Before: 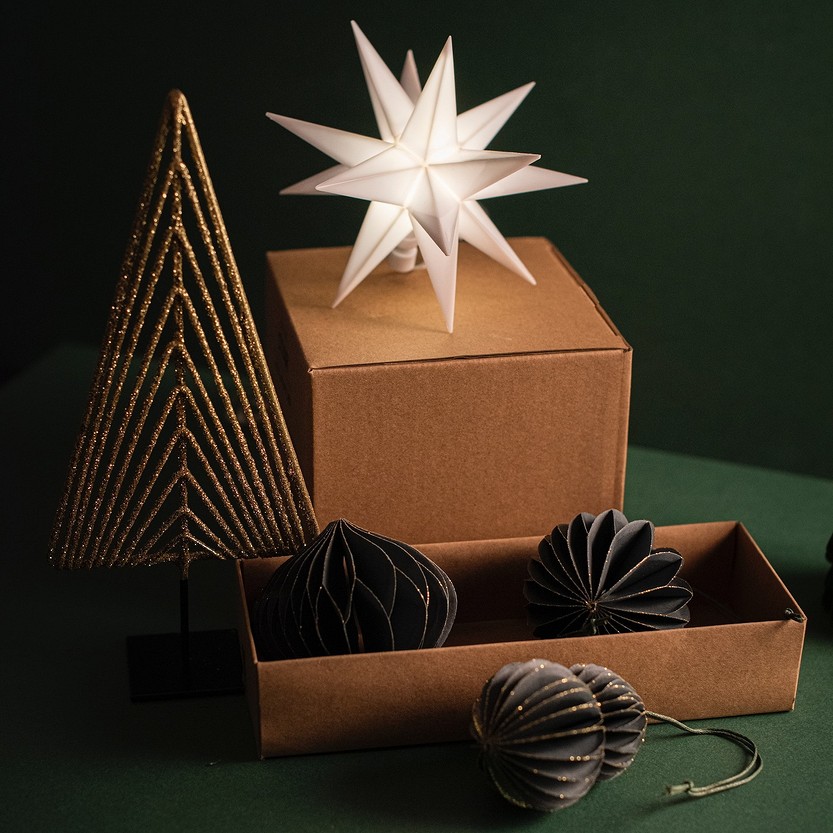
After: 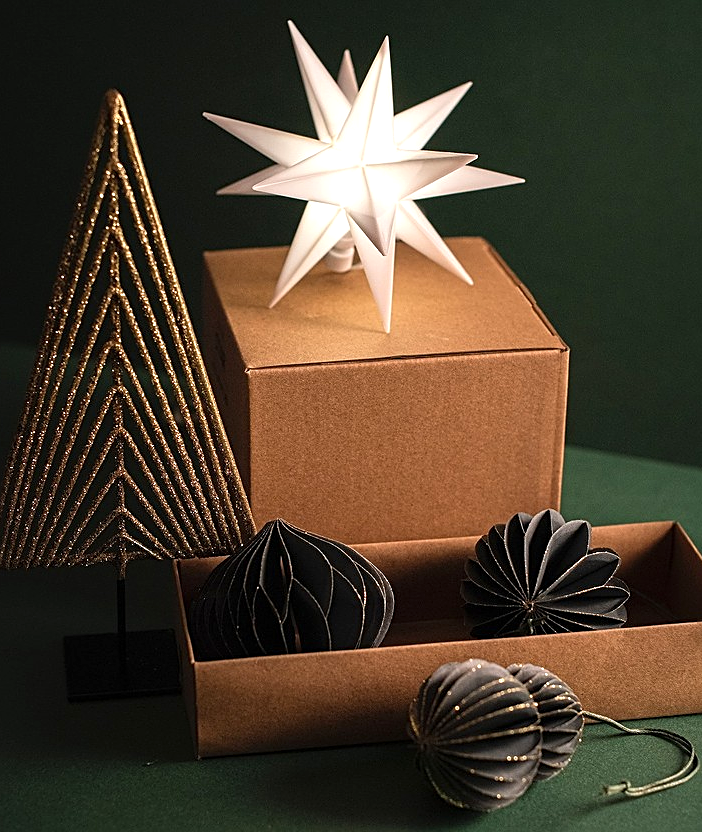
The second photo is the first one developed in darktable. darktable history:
sharpen: on, module defaults
exposure: exposure 0.507 EV, compensate highlight preservation false
crop: left 7.598%, right 7.873%
